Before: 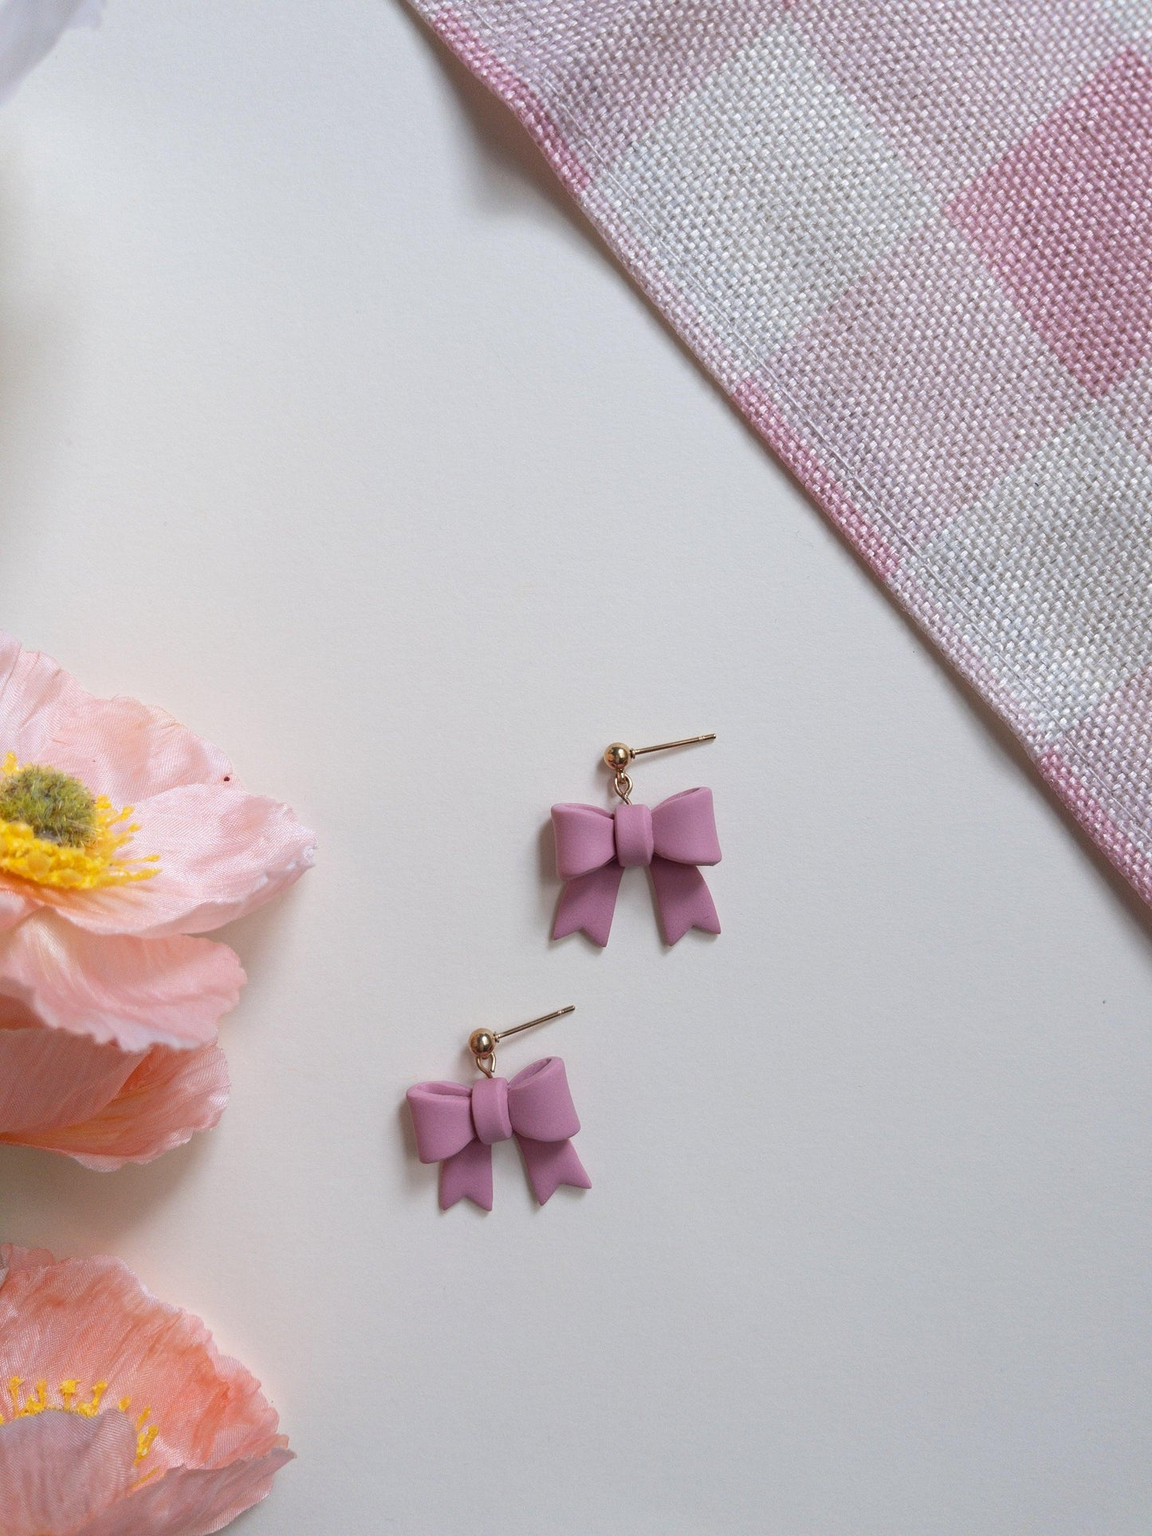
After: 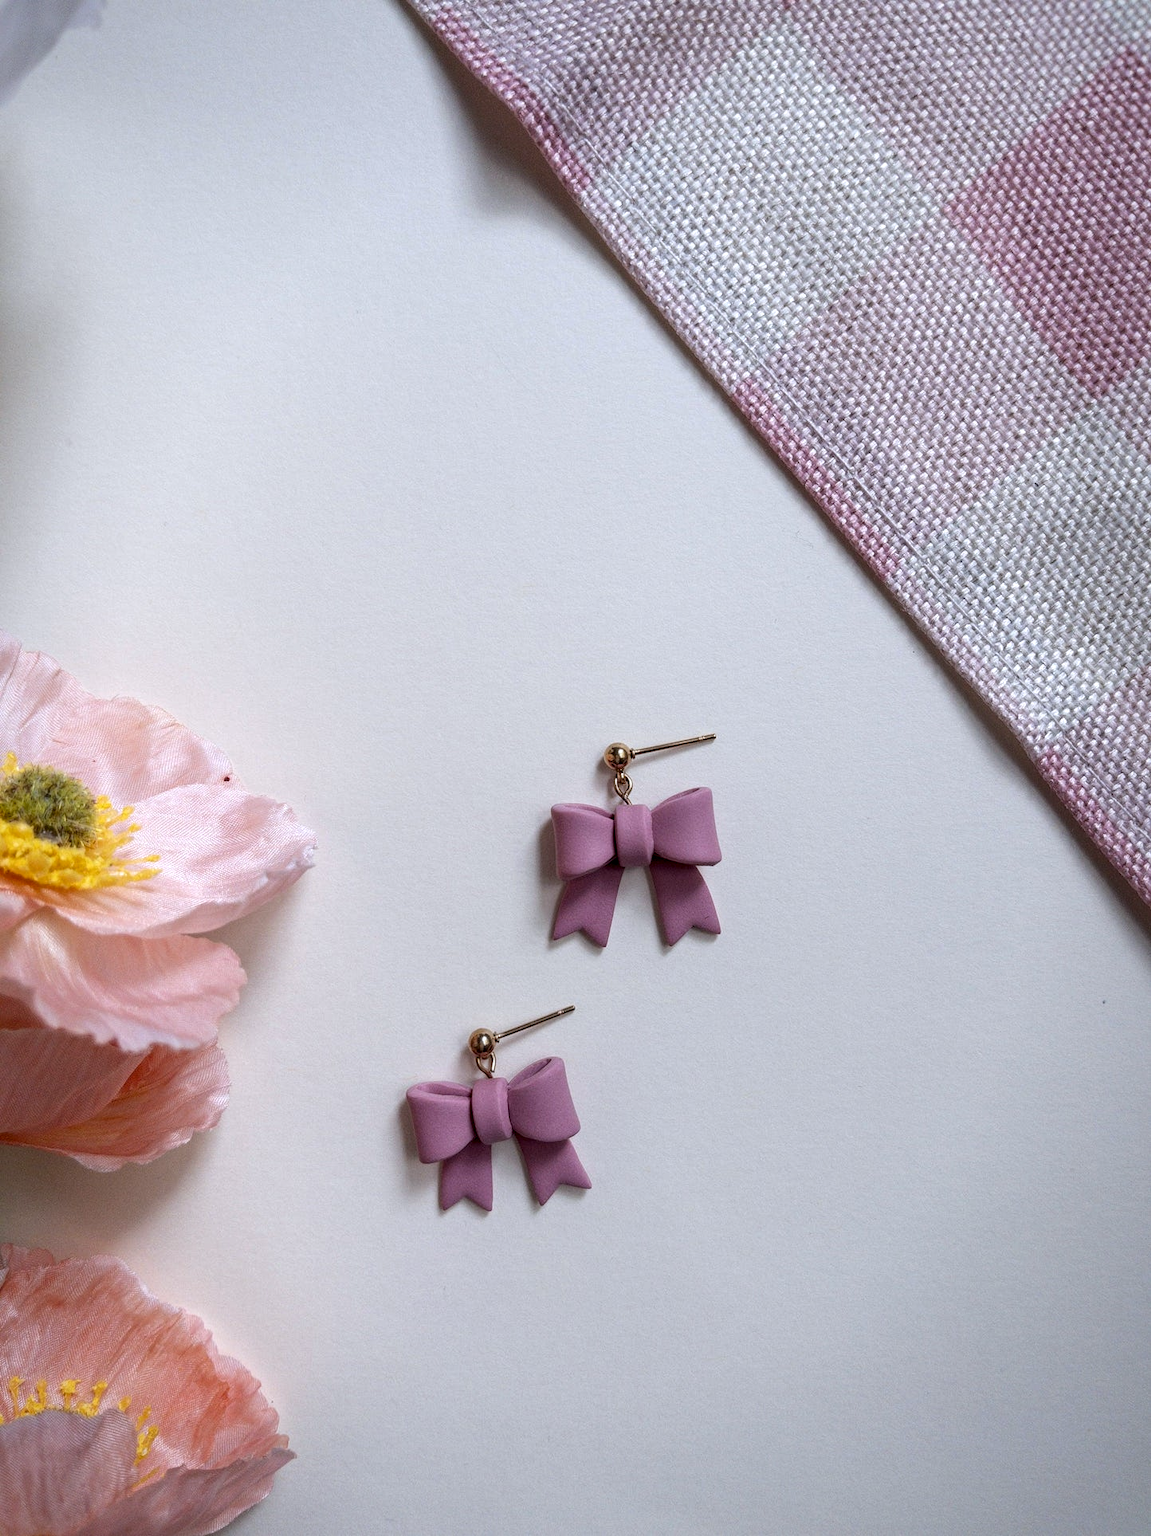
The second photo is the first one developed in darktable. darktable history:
white balance: red 0.983, blue 1.036
vignetting: fall-off start 80.87%, fall-off radius 61.59%, brightness -0.384, saturation 0.007, center (0, 0.007), automatic ratio true, width/height ratio 1.418
local contrast: detail 154%
